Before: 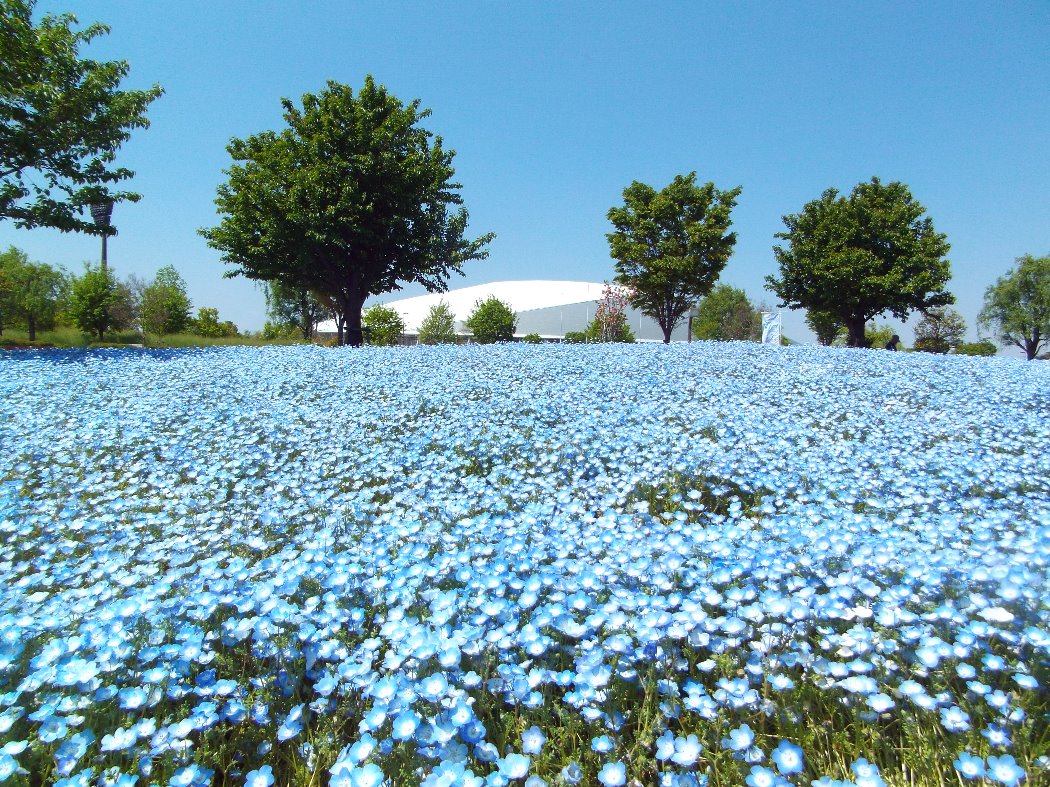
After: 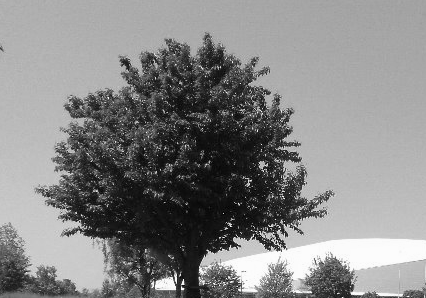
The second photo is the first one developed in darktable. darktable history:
crop: left 15.452%, top 5.459%, right 43.956%, bottom 56.62%
monochrome: on, module defaults
white balance: red 0.924, blue 1.095
